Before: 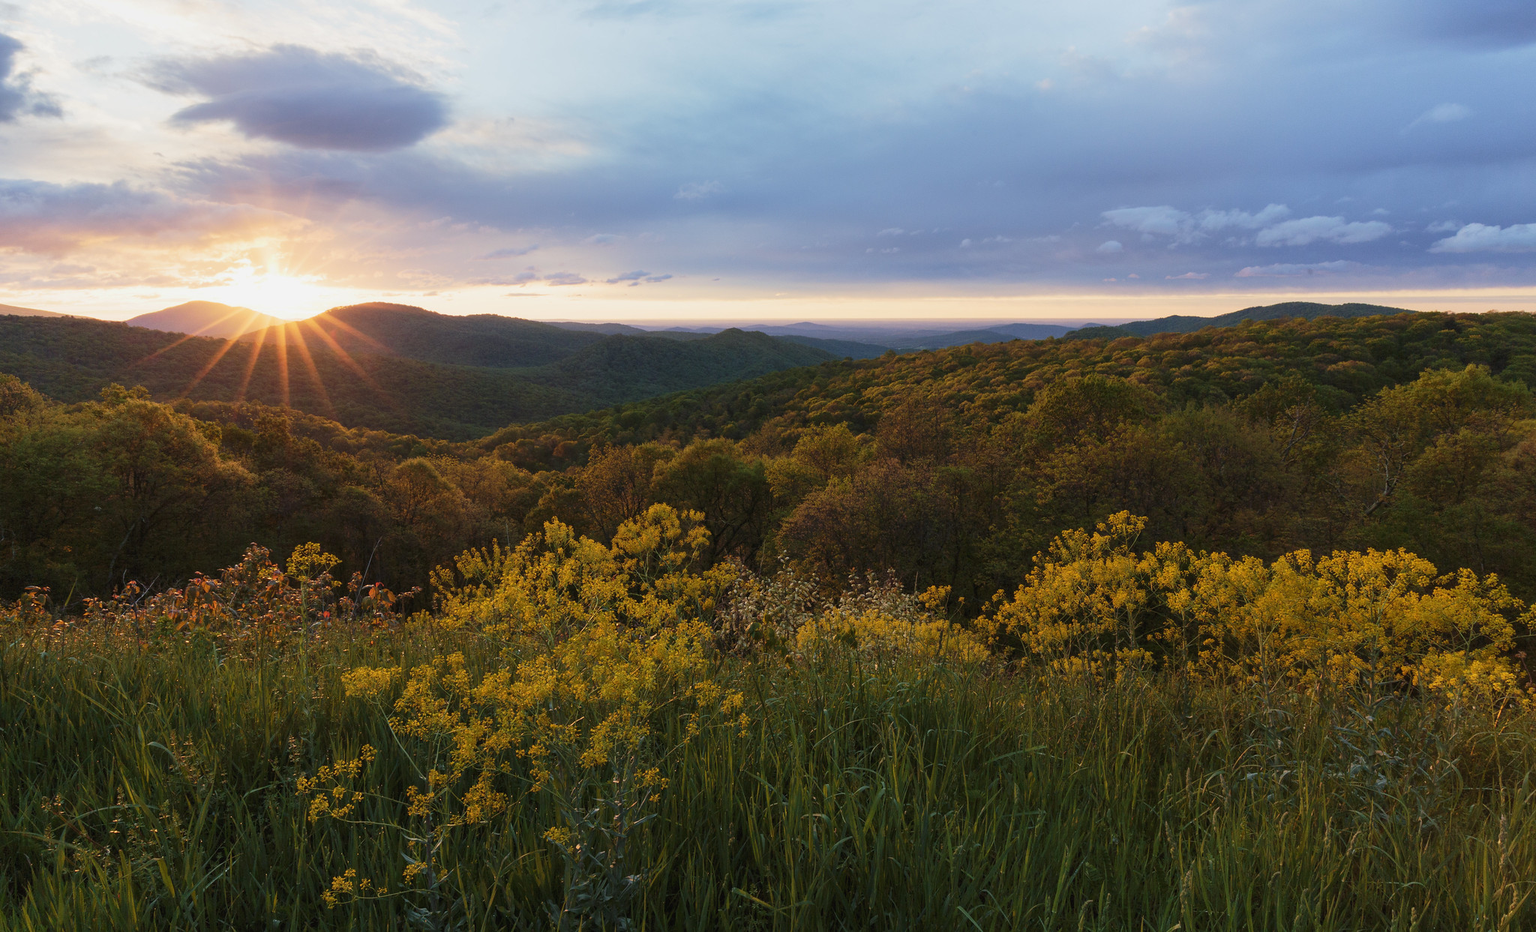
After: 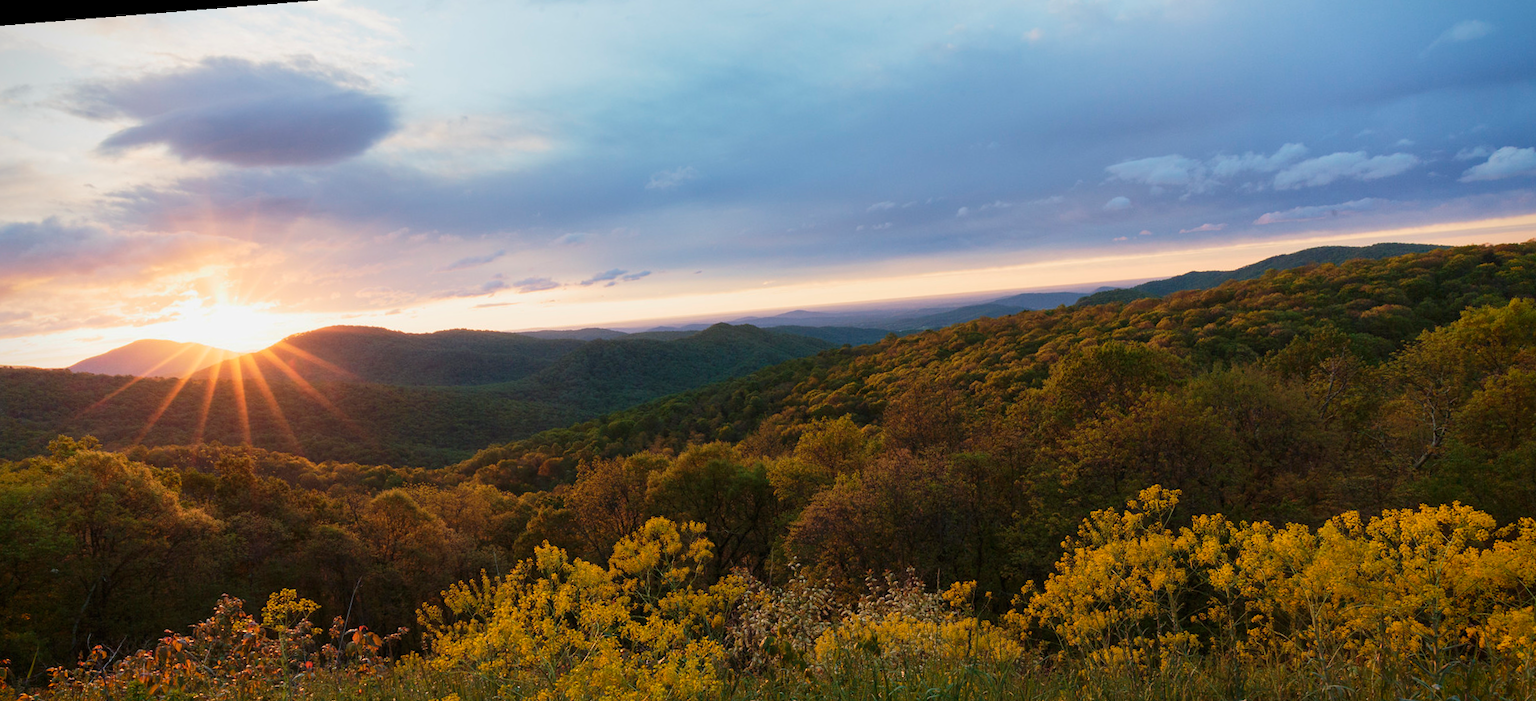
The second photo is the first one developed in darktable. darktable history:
vignetting: fall-off start 88.53%, fall-off radius 44.2%, saturation 0.376, width/height ratio 1.161
crop: bottom 24.988%
rotate and perspective: rotation -4.57°, crop left 0.054, crop right 0.944, crop top 0.087, crop bottom 0.914
